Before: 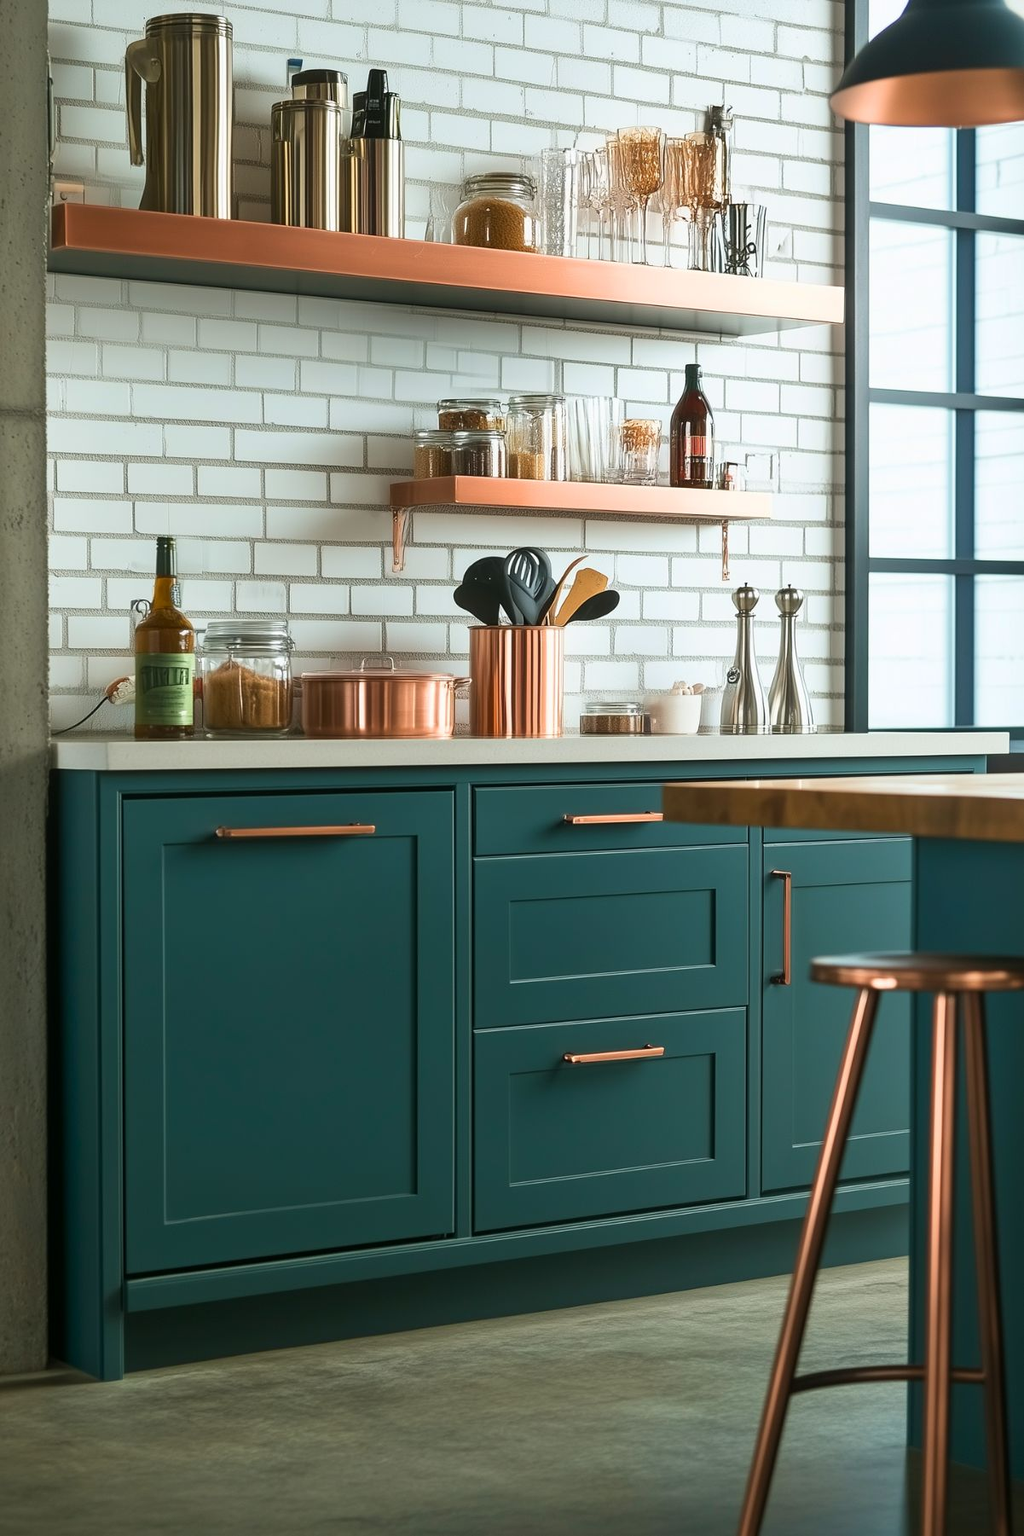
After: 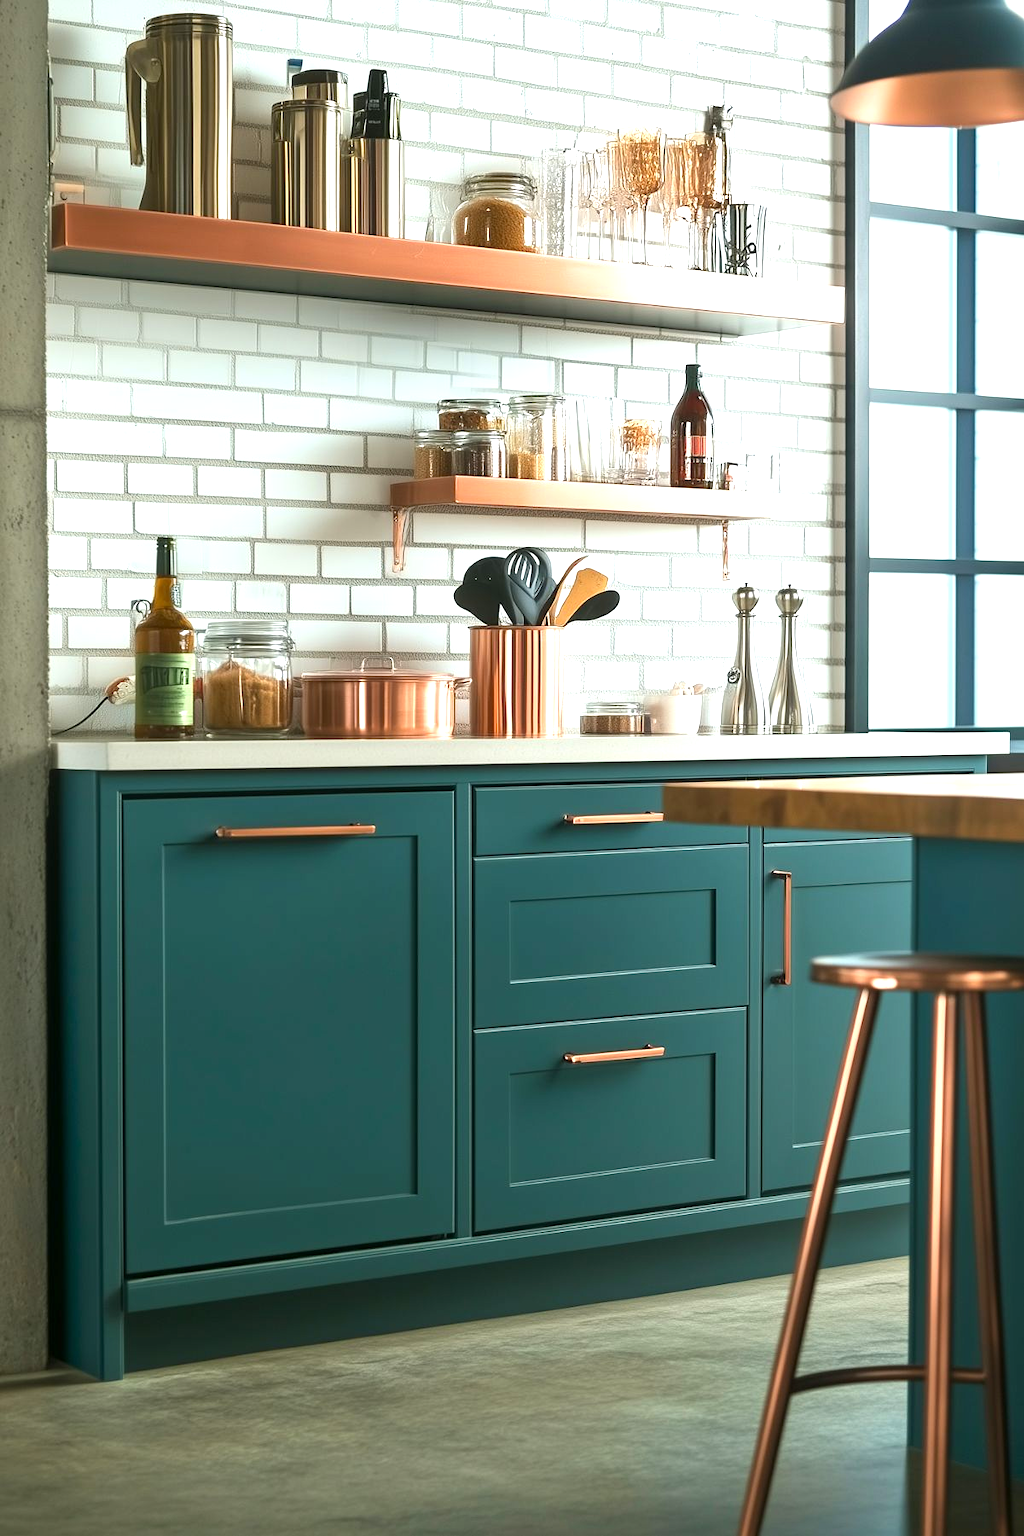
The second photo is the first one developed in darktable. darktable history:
exposure: exposure 0.734 EV, compensate highlight preservation false
